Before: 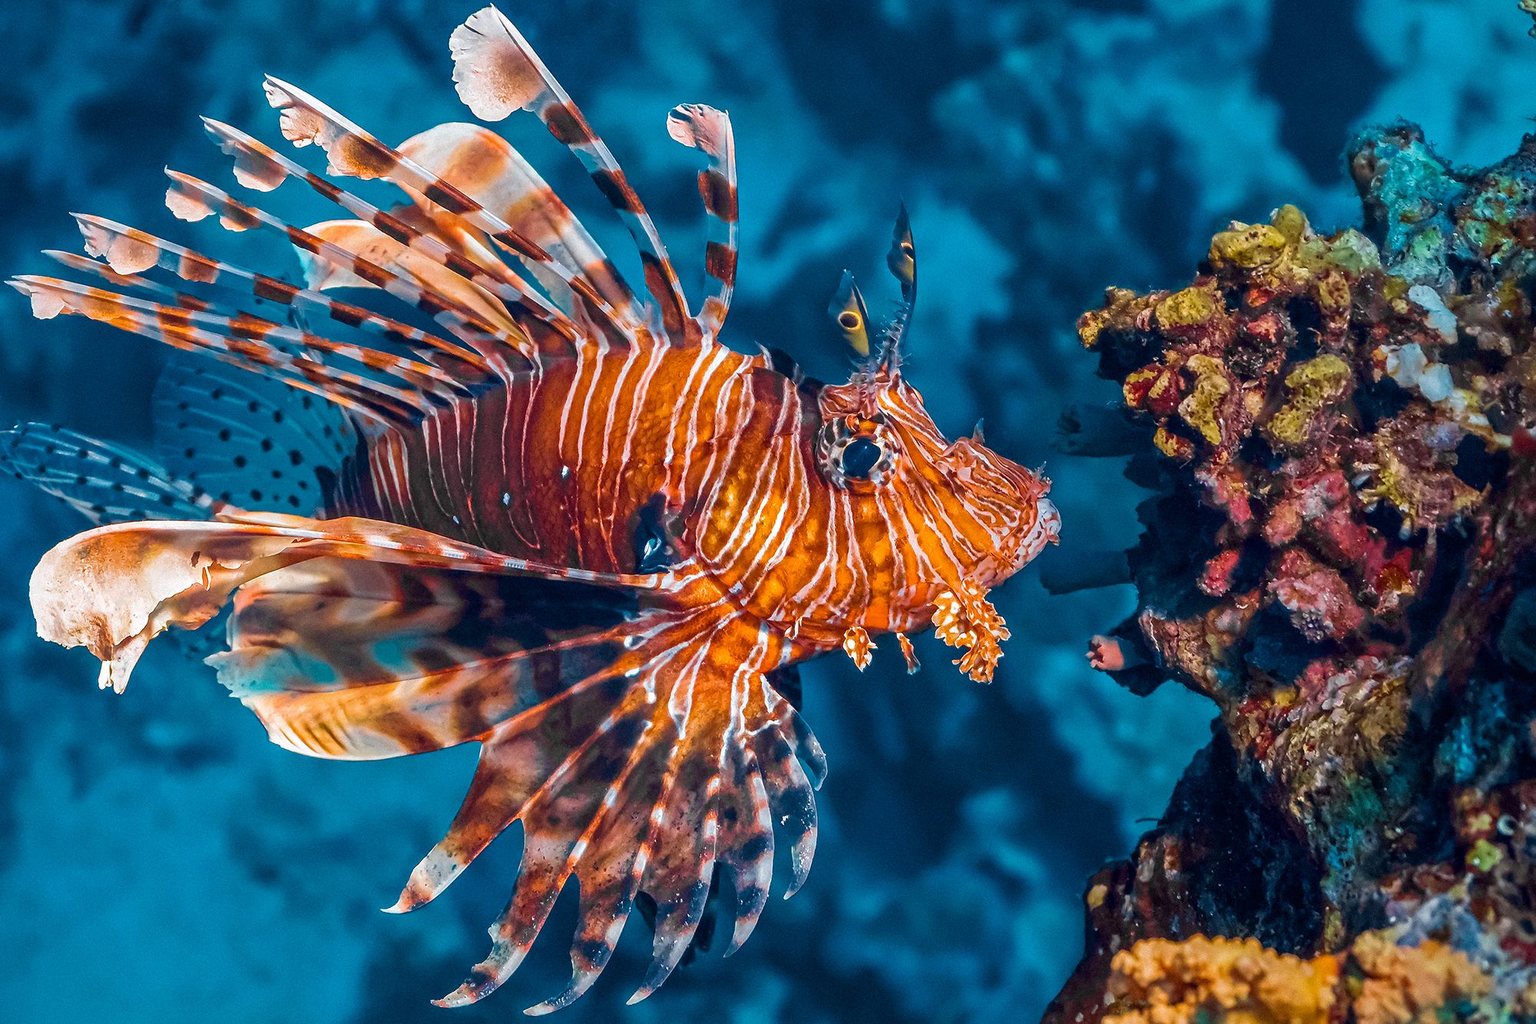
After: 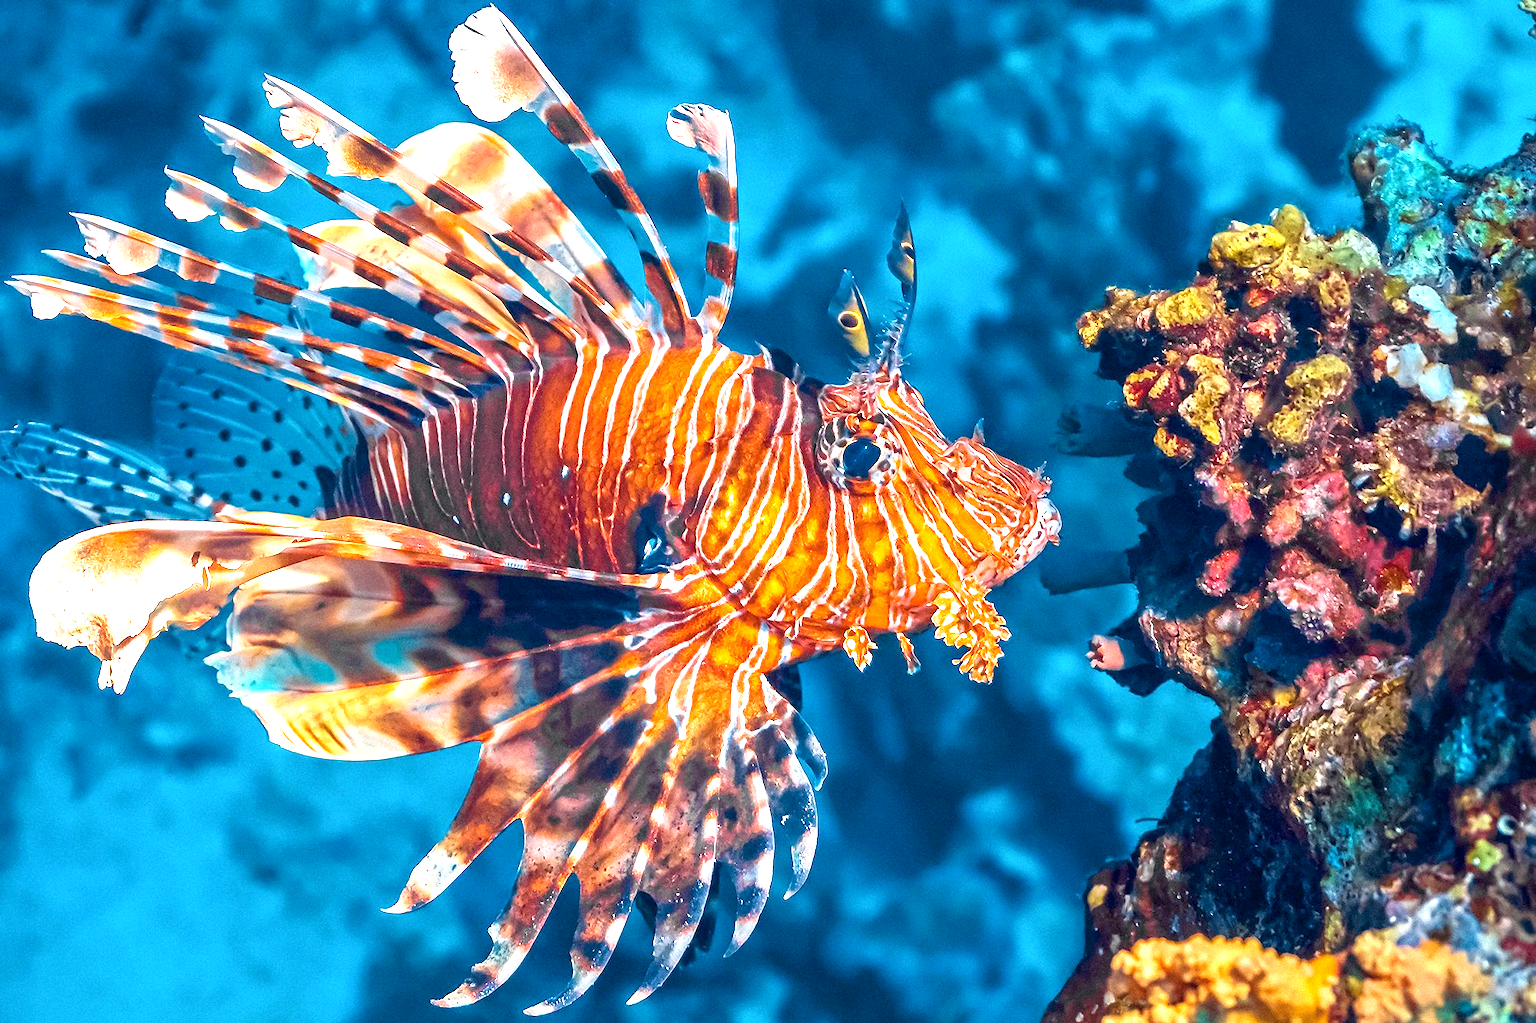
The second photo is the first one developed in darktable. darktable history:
exposure: black level correction 0, exposure 1.3 EV, compensate exposure bias true, compensate highlight preservation false
color correction: highlights a* 0.207, highlights b* 2.7, shadows a* -0.874, shadows b* -4.78
